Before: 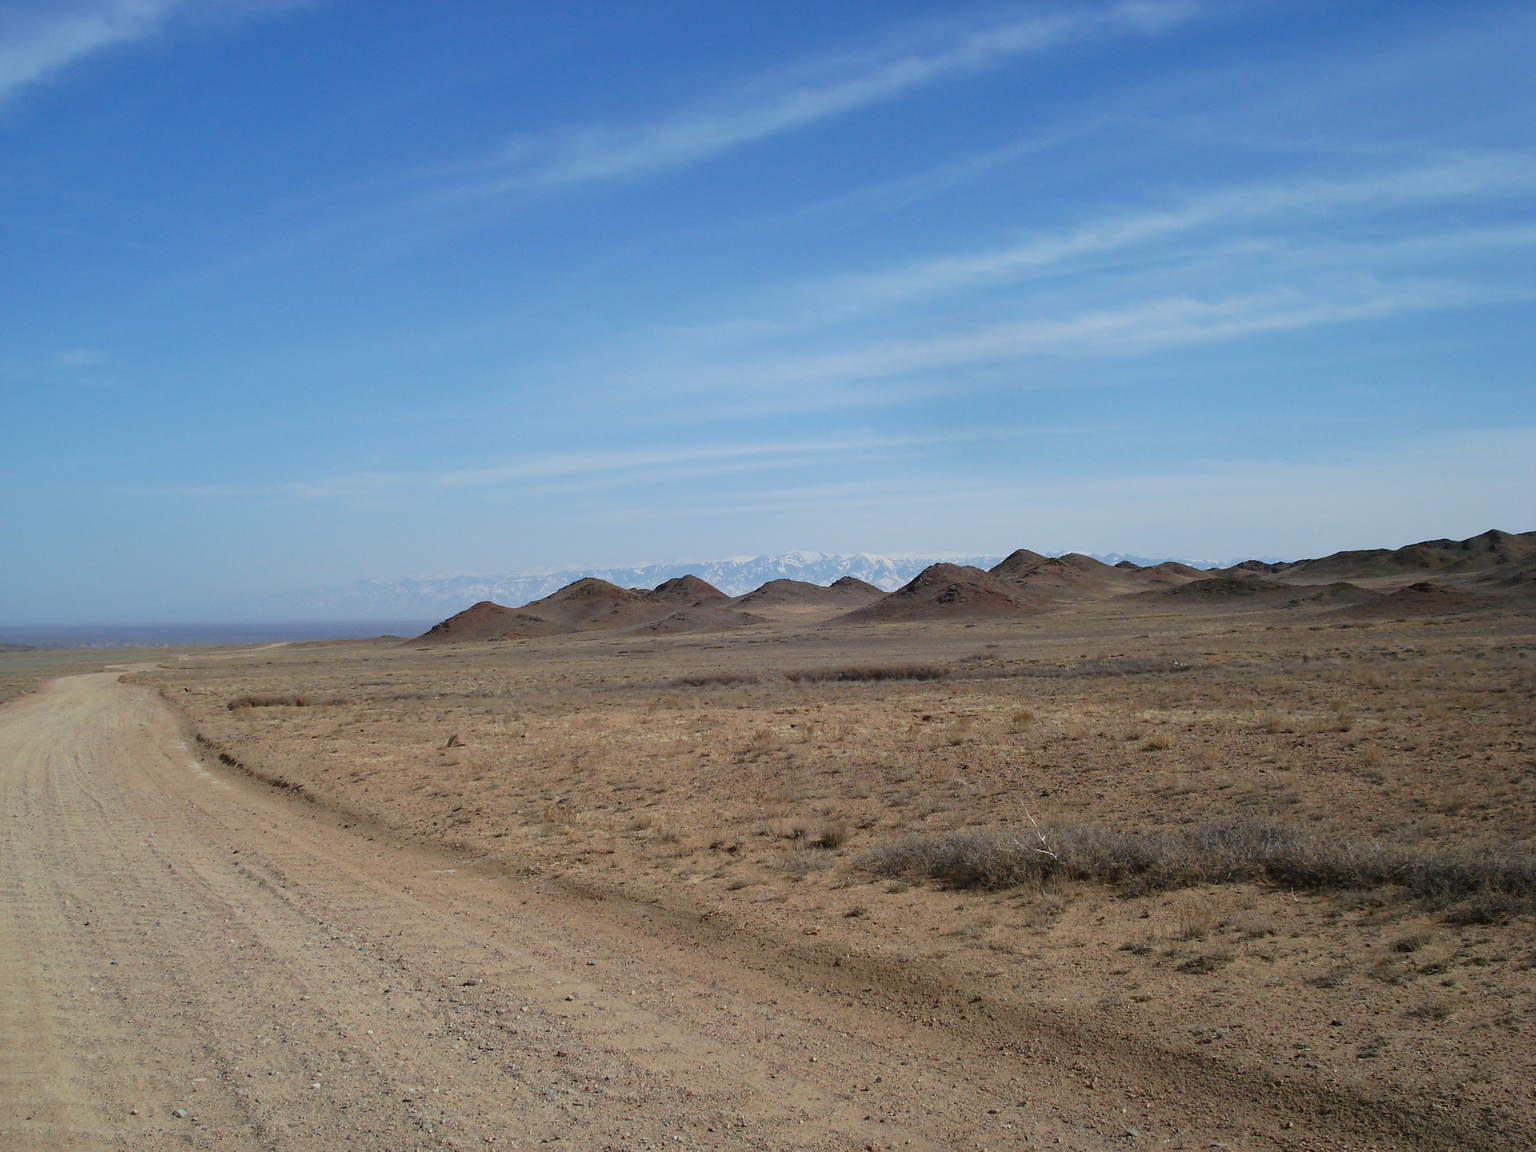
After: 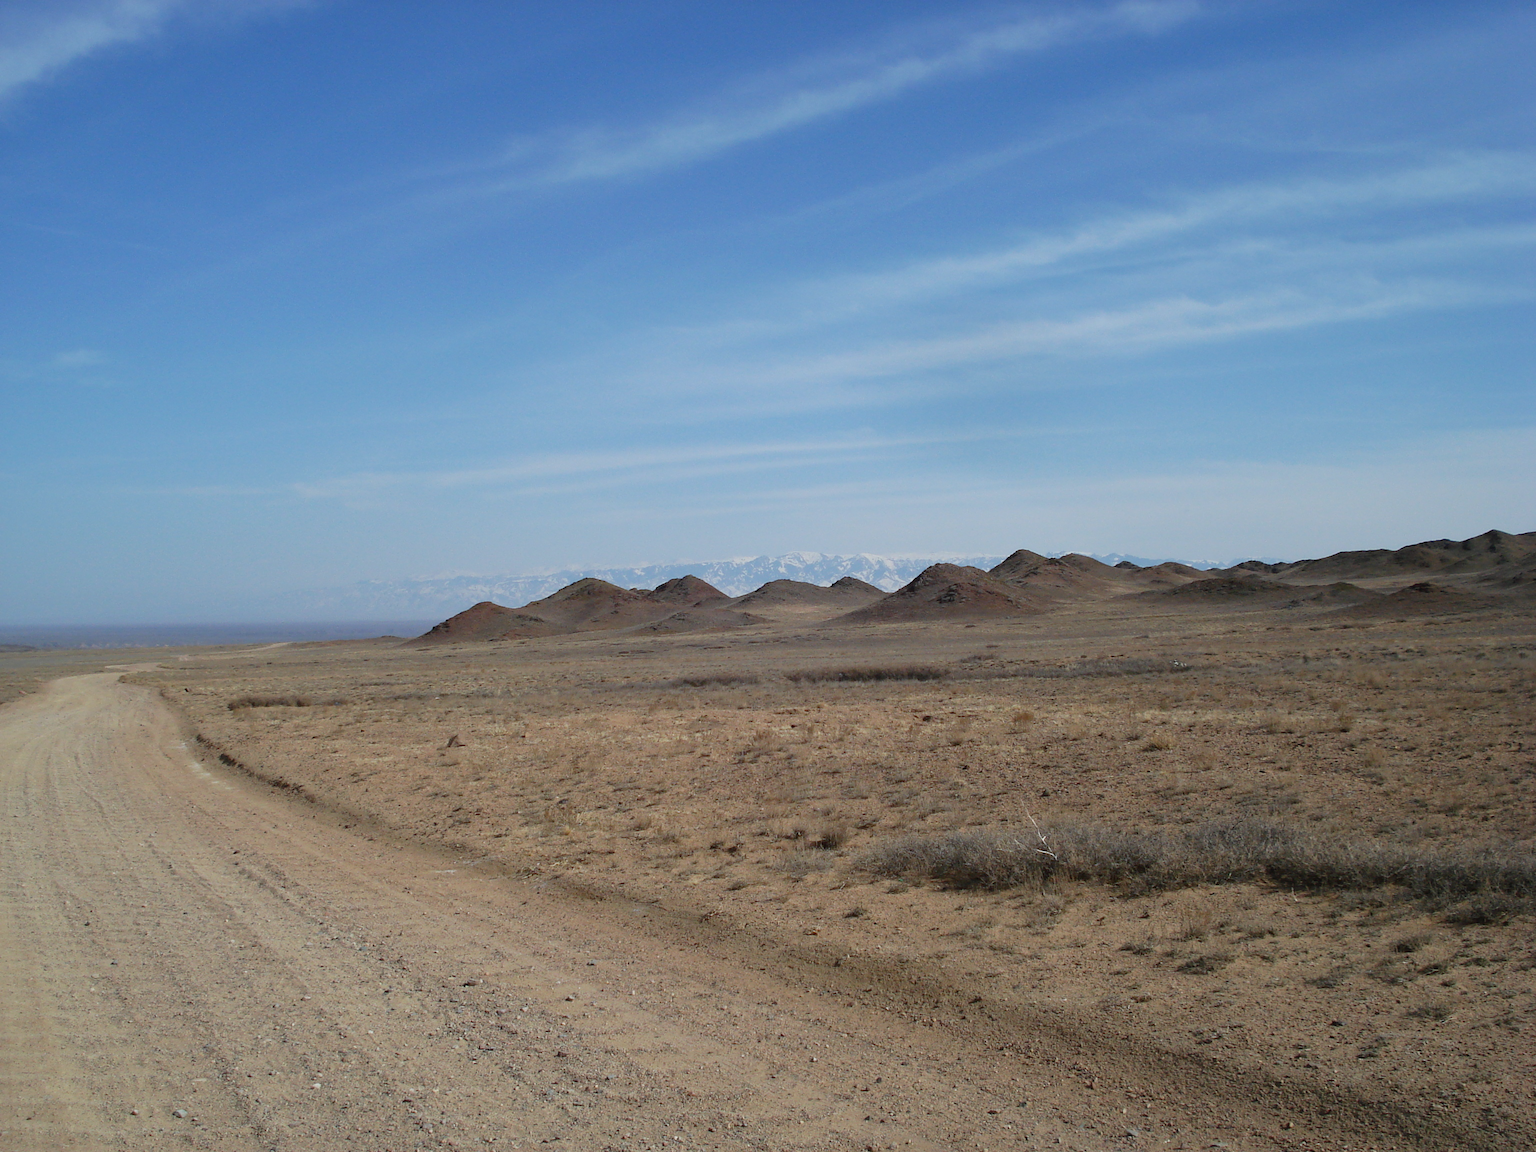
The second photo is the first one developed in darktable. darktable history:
shadows and highlights: shadows 25.7, highlights -25.58
contrast brightness saturation: saturation -0.065
